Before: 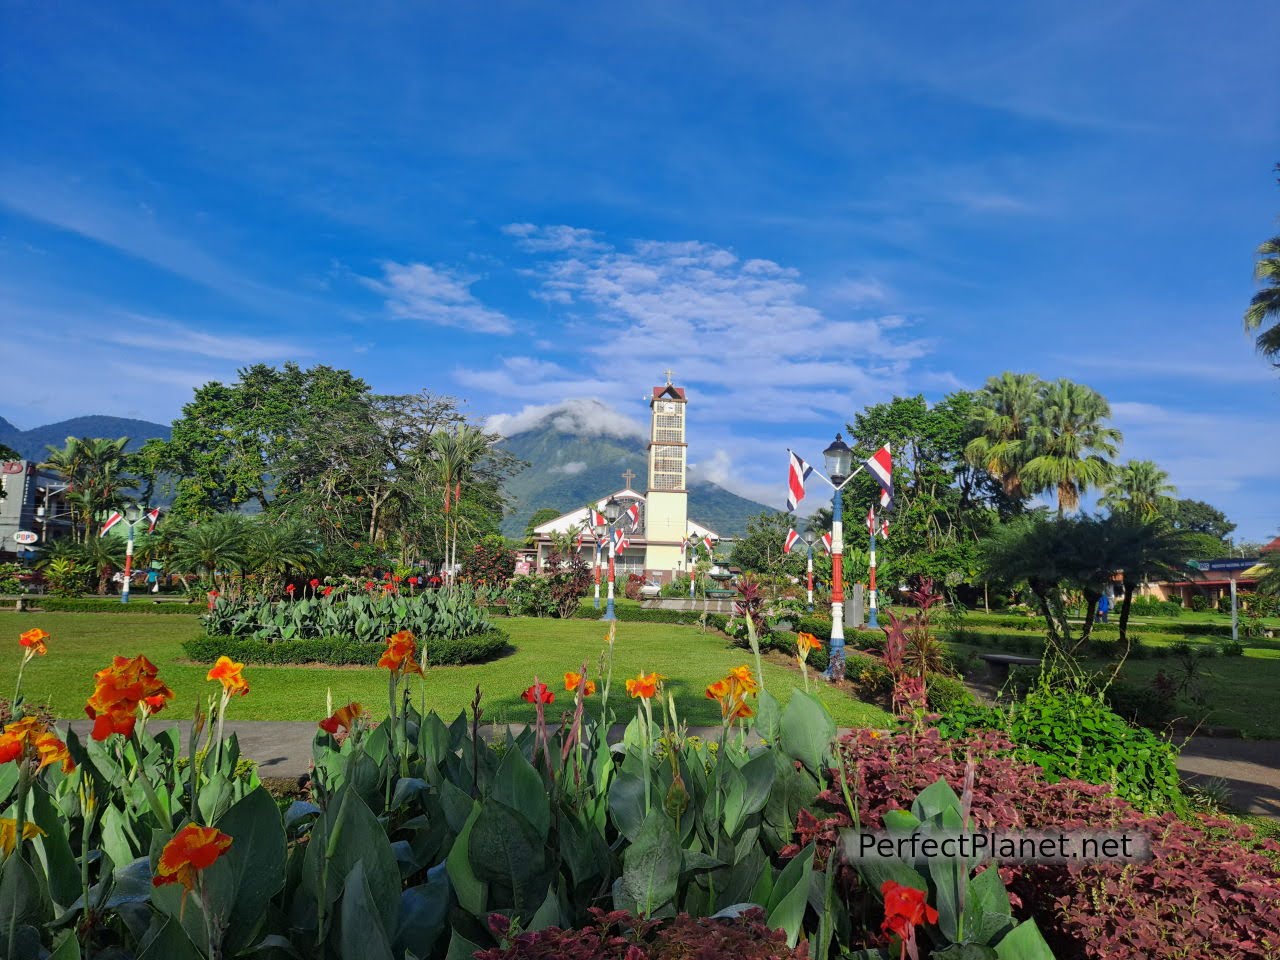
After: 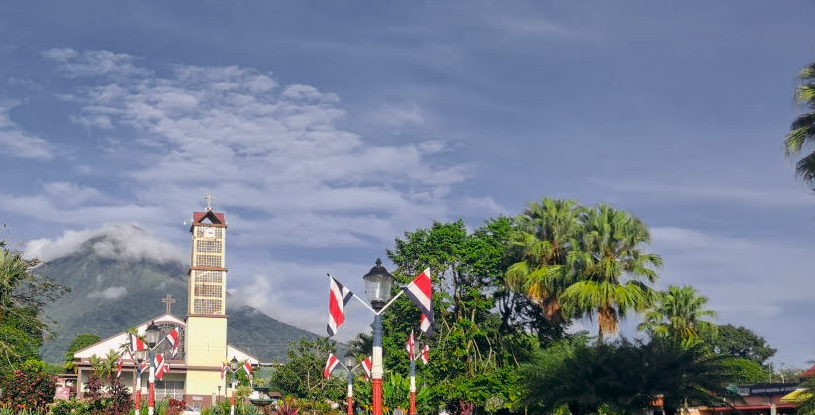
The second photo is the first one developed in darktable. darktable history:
color balance: lift [0.998, 0.998, 1.001, 1.002], gamma [0.995, 1.025, 0.992, 0.975], gain [0.995, 1.02, 0.997, 0.98]
crop: left 36.005%, top 18.293%, right 0.31%, bottom 38.444%
color zones: curves: ch1 [(0.25, 0.61) (0.75, 0.248)]
